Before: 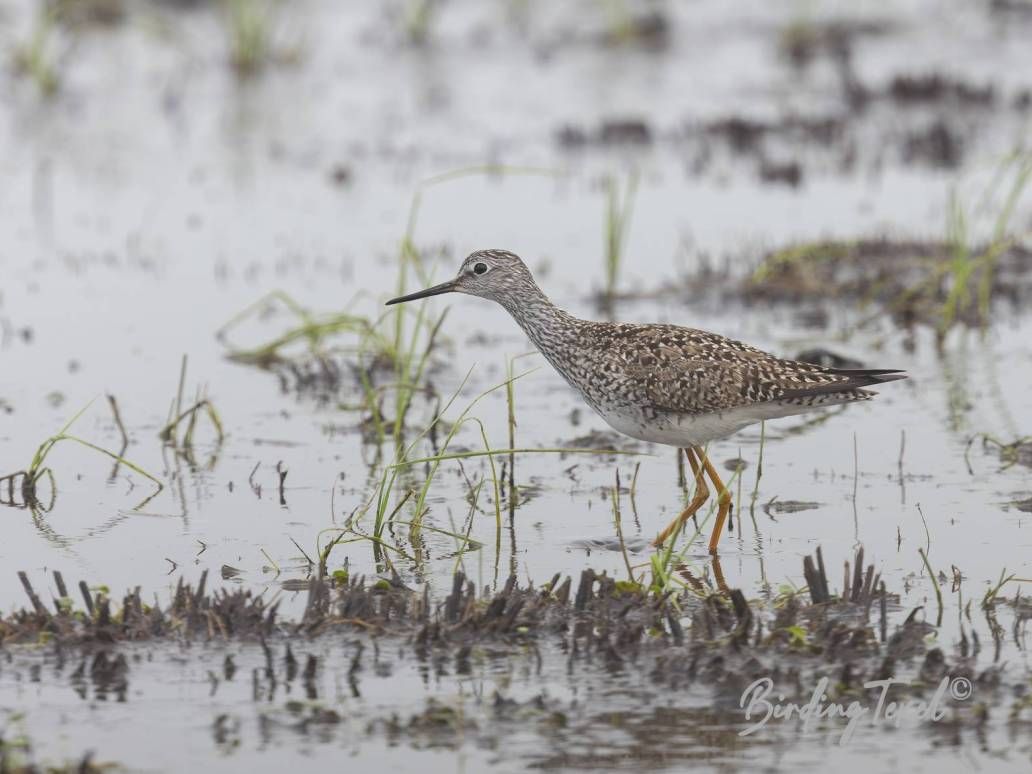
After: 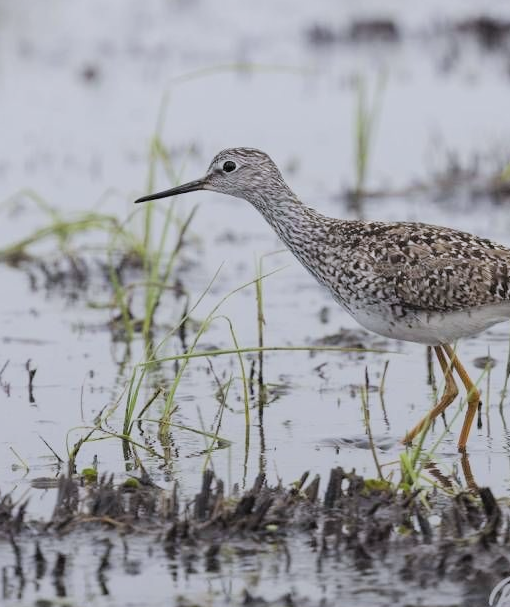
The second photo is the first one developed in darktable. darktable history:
haze removal: strength 0.02, distance 0.25, compatibility mode true, adaptive false
crop and rotate: angle 0.02°, left 24.353%, top 13.219%, right 26.156%, bottom 8.224%
white balance: red 0.984, blue 1.059
filmic rgb: black relative exposure -5 EV, hardness 2.88, contrast 1.2, highlights saturation mix -30%
